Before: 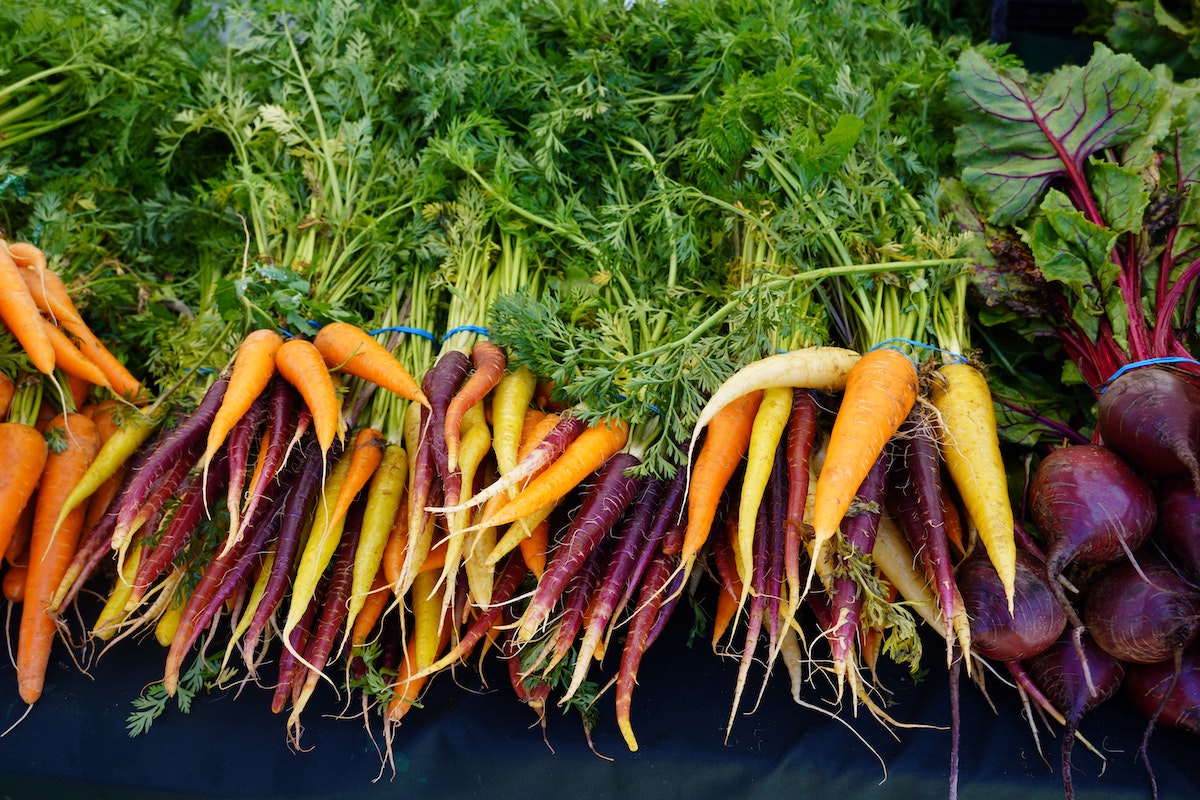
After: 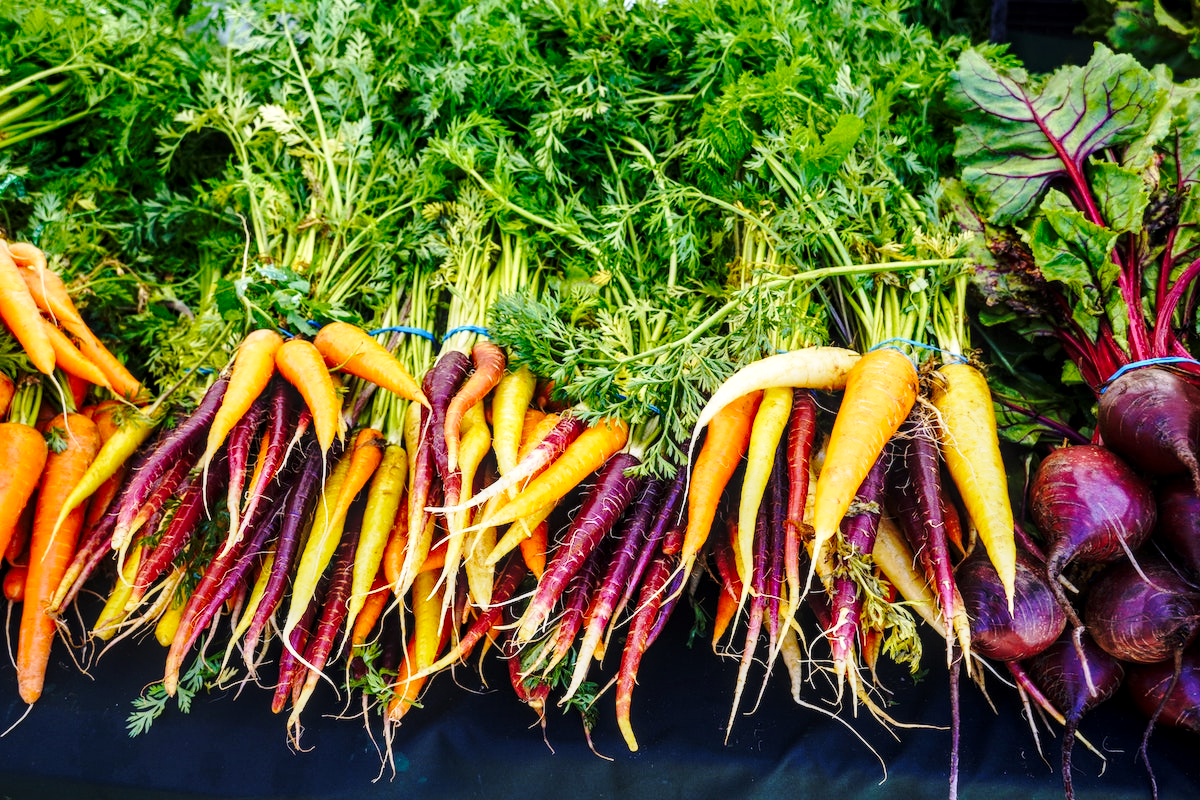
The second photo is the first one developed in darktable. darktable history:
local contrast: detail 130%
white balance: red 1, blue 1
base curve: curves: ch0 [(0, 0) (0.036, 0.037) (0.121, 0.228) (0.46, 0.76) (0.859, 0.983) (1, 1)], preserve colors none
